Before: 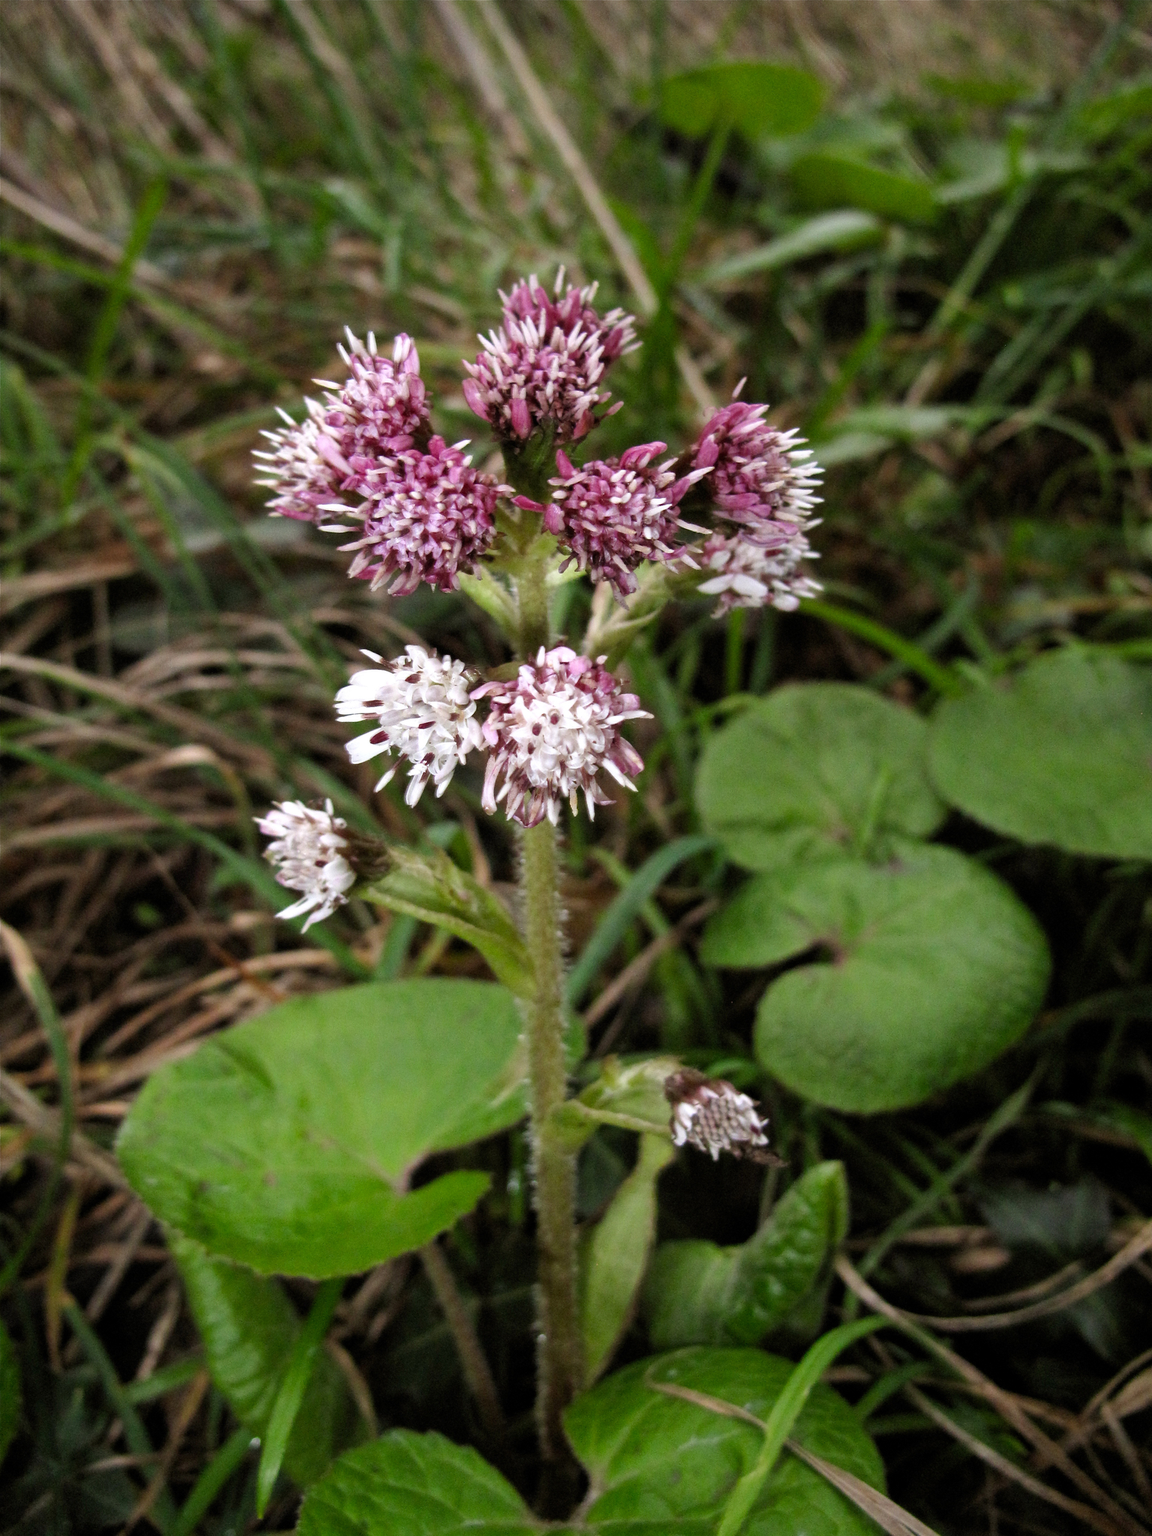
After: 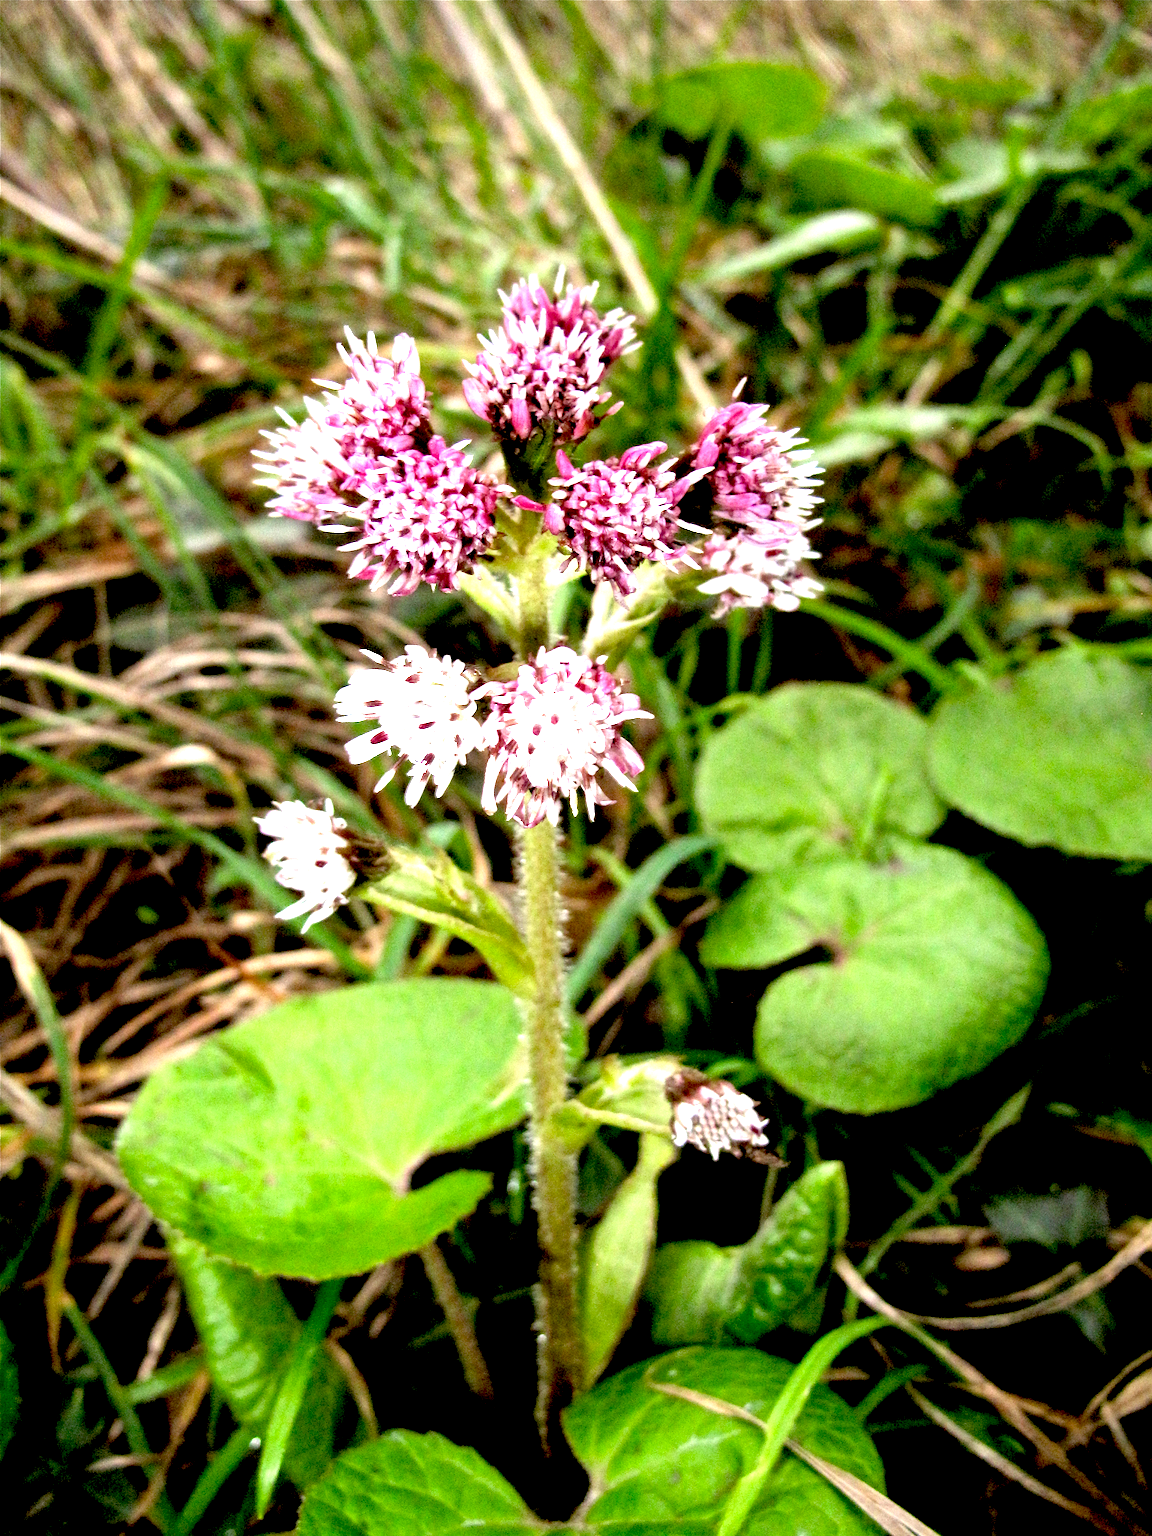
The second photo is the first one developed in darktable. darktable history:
exposure: black level correction 0.015, exposure 1.772 EV, compensate exposure bias true, compensate highlight preservation false
